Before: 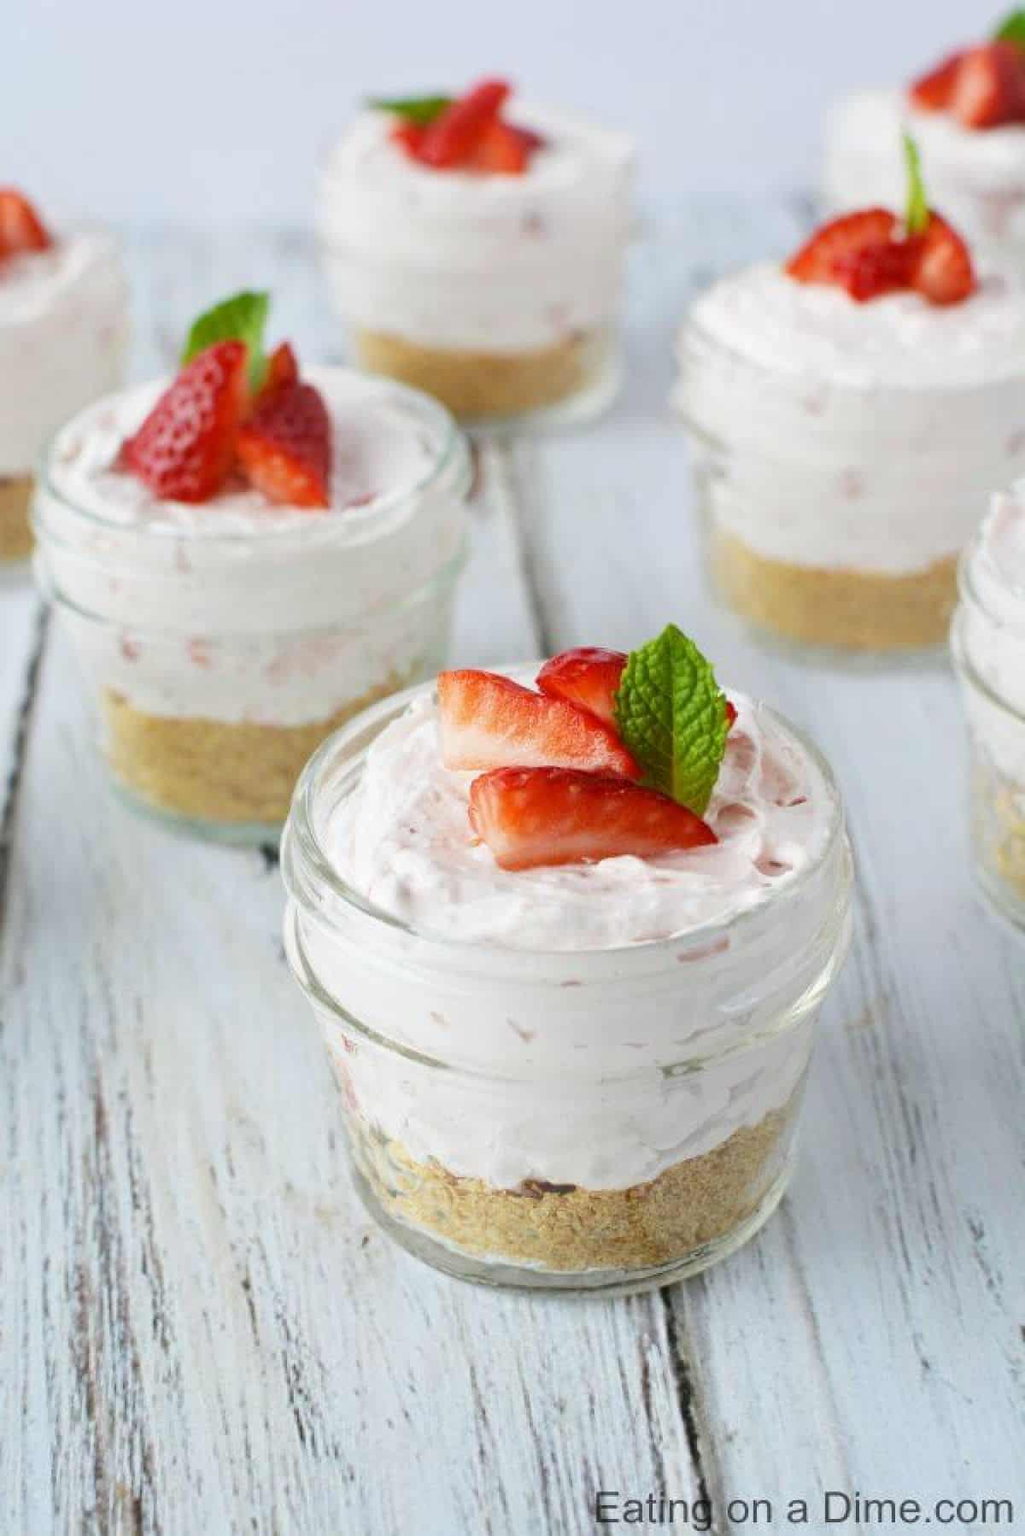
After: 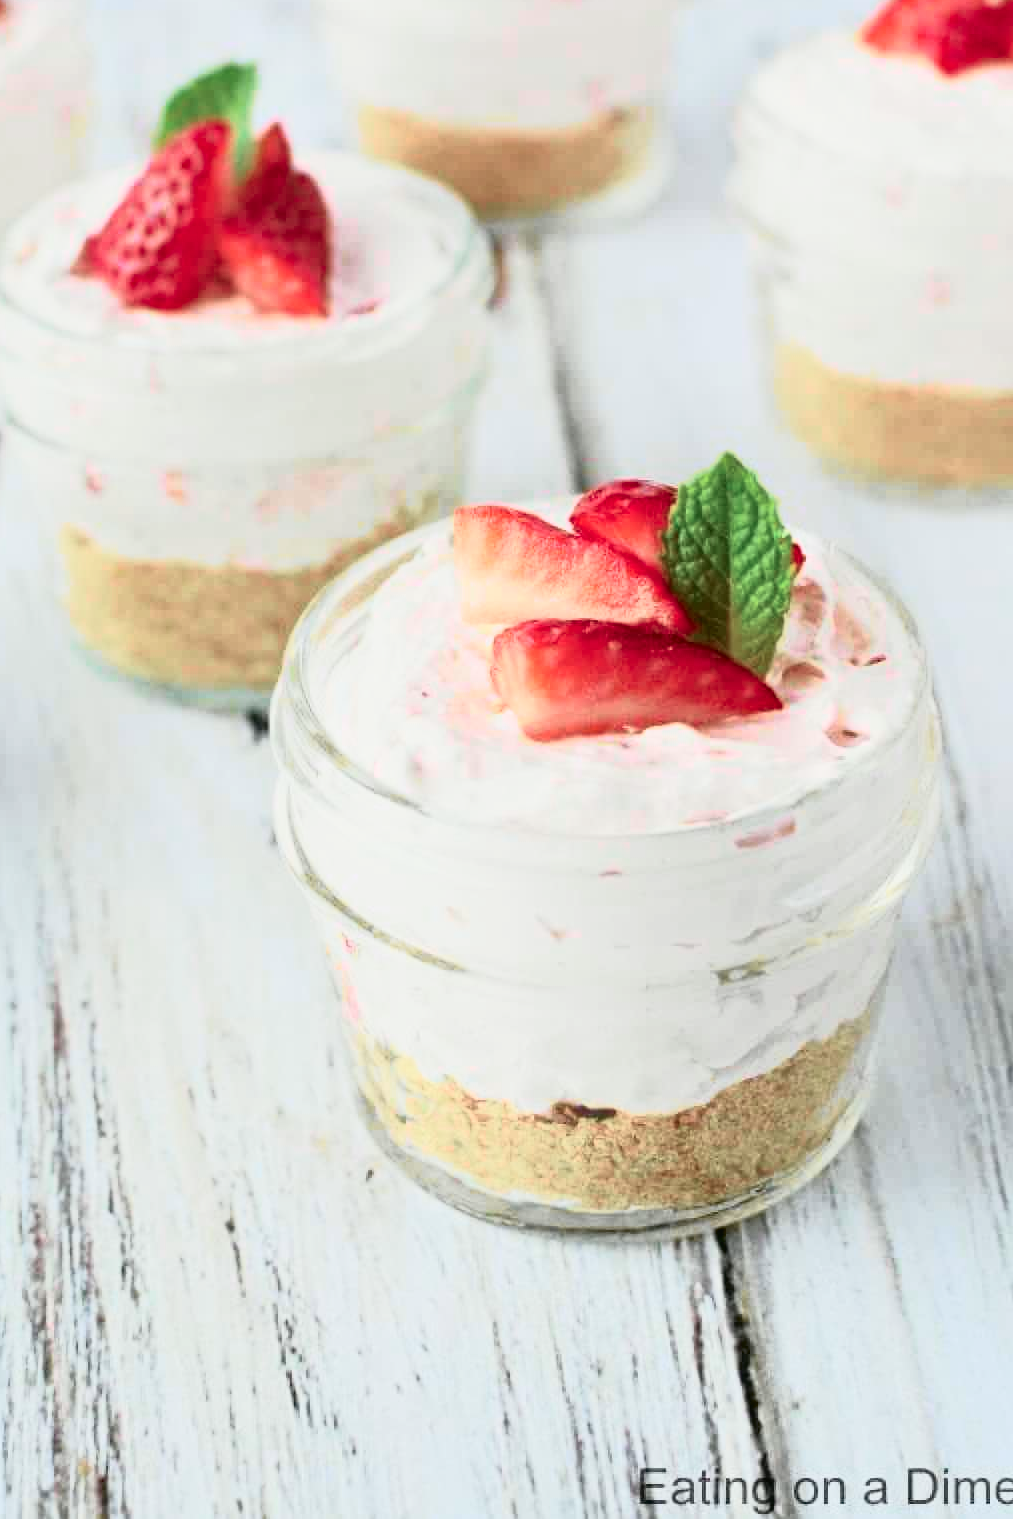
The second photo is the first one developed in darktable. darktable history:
color zones: curves: ch0 [(0.25, 0.5) (0.428, 0.473) (0.75, 0.5)]; ch1 [(0.243, 0.479) (0.398, 0.452) (0.75, 0.5)]
tone curve: curves: ch0 [(0, 0.023) (0.113, 0.081) (0.204, 0.197) (0.498, 0.608) (0.709, 0.819) (0.984, 0.961)]; ch1 [(0, 0) (0.172, 0.123) (0.317, 0.272) (0.414, 0.382) (0.476, 0.479) (0.505, 0.501) (0.528, 0.54) (0.618, 0.647) (0.709, 0.764) (1, 1)]; ch2 [(0, 0) (0.411, 0.424) (0.492, 0.502) (0.521, 0.521) (0.55, 0.576) (0.686, 0.638) (1, 1)], color space Lab, independent channels, preserve colors none
crop and rotate: left 4.842%, top 15.51%, right 10.668%
base curve: curves: ch0 [(0, 0) (0.257, 0.25) (0.482, 0.586) (0.757, 0.871) (1, 1)]
haze removal: compatibility mode true, adaptive false
